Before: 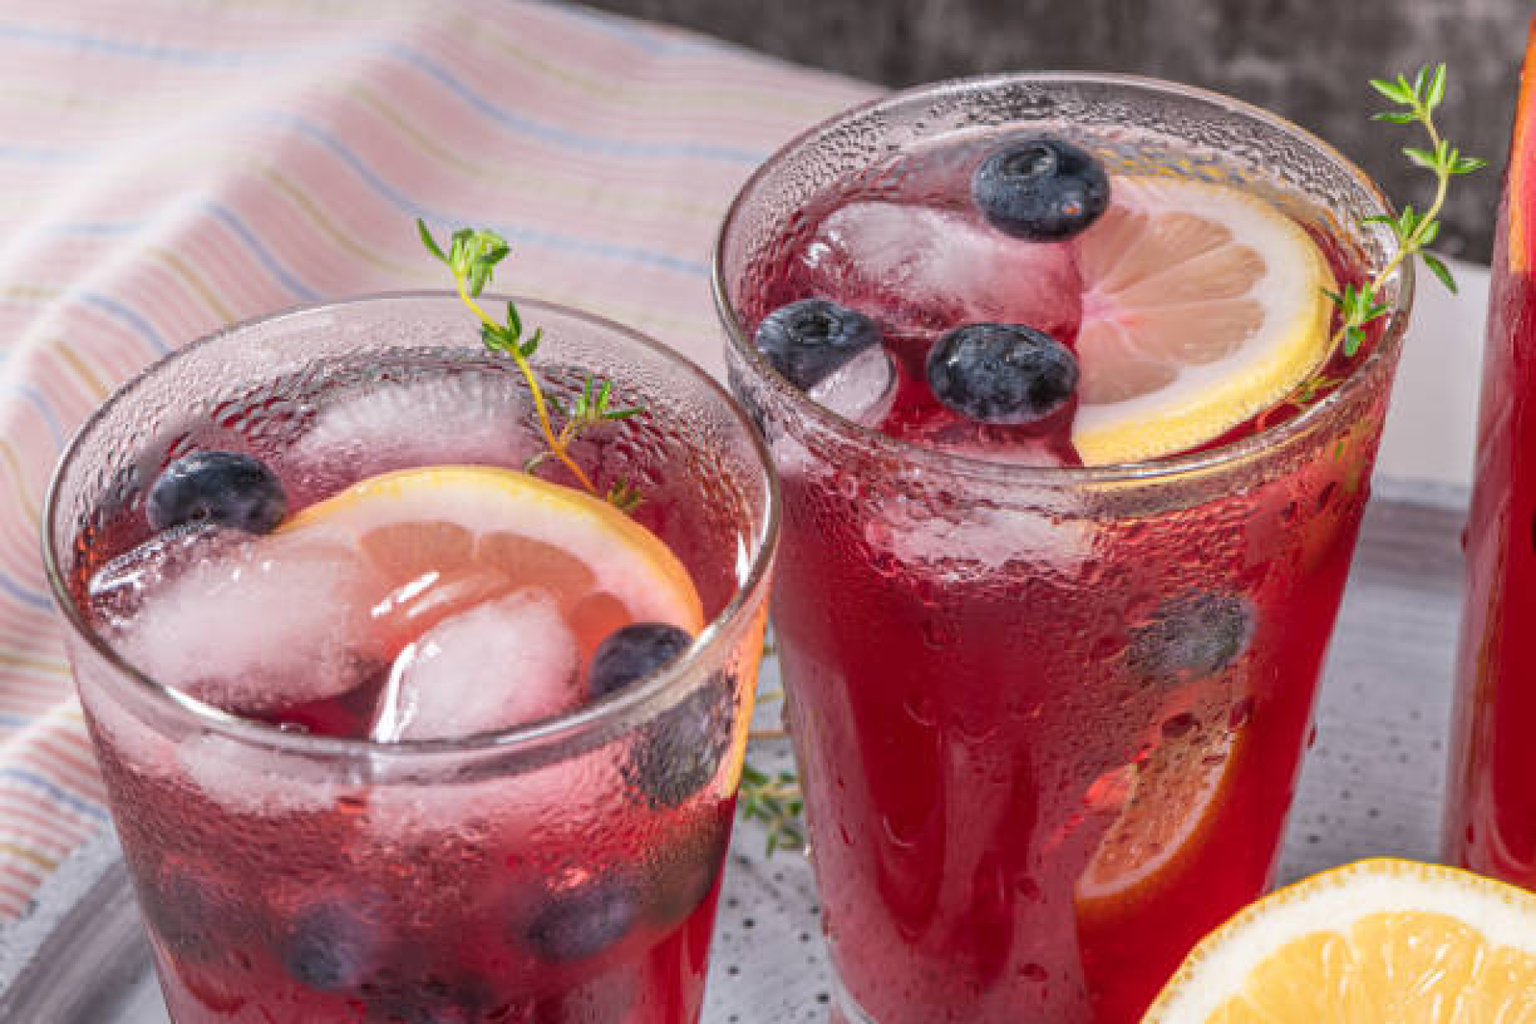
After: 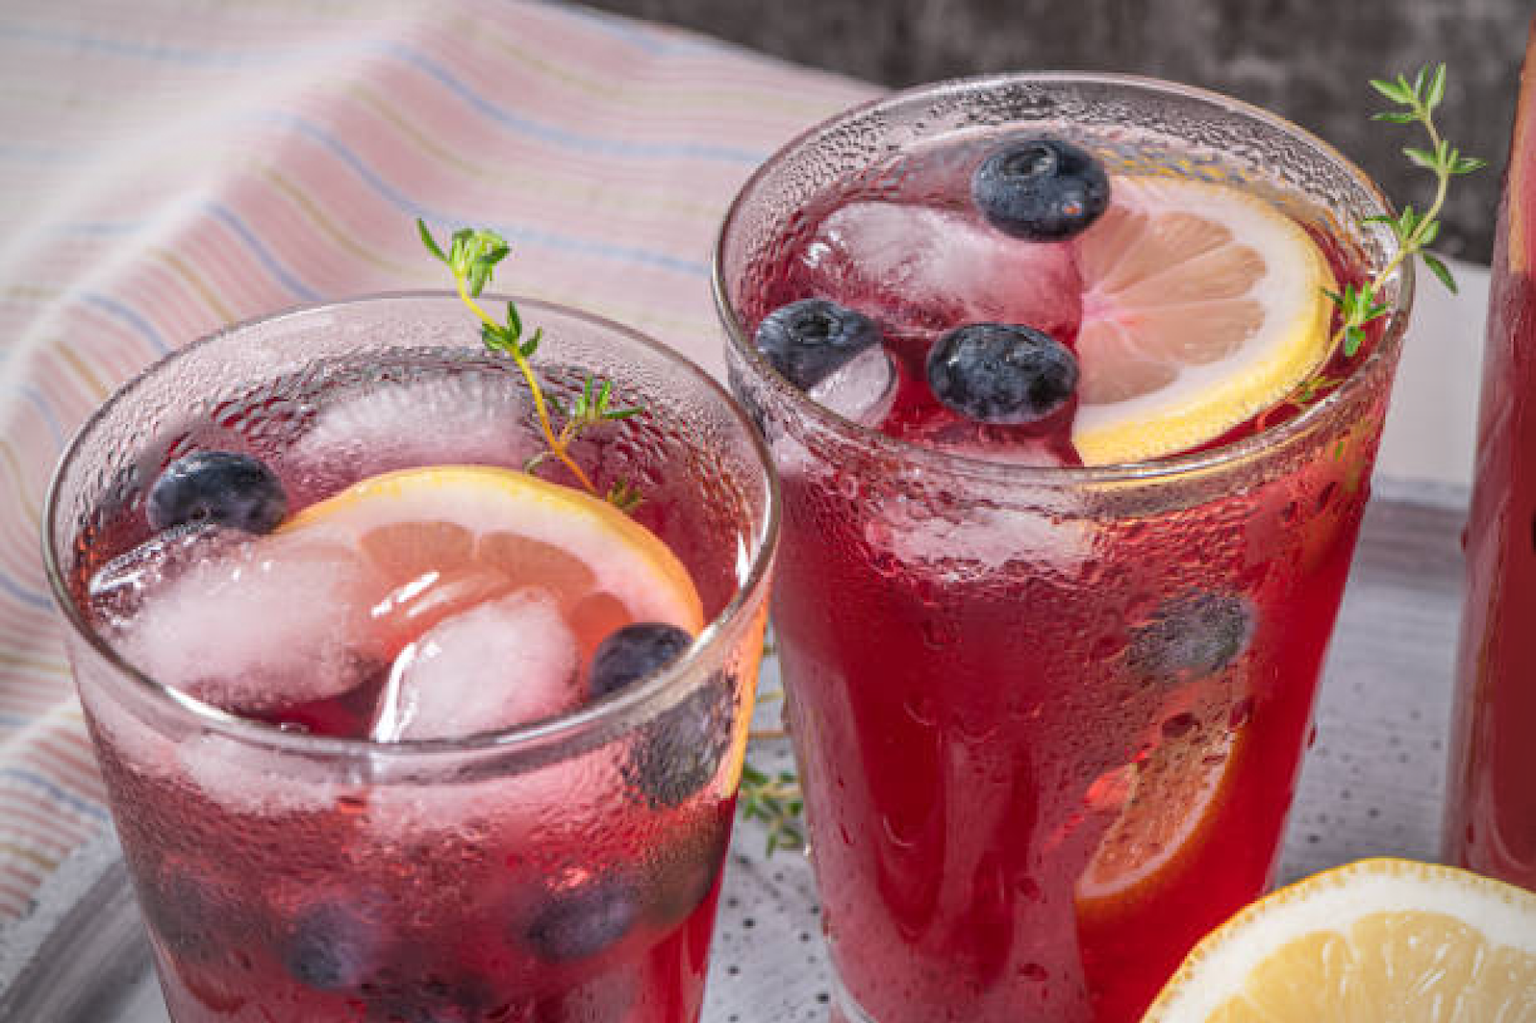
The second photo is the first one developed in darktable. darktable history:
tone equalizer: on, module defaults
vignetting: fall-off radius 44.89%, unbound false
